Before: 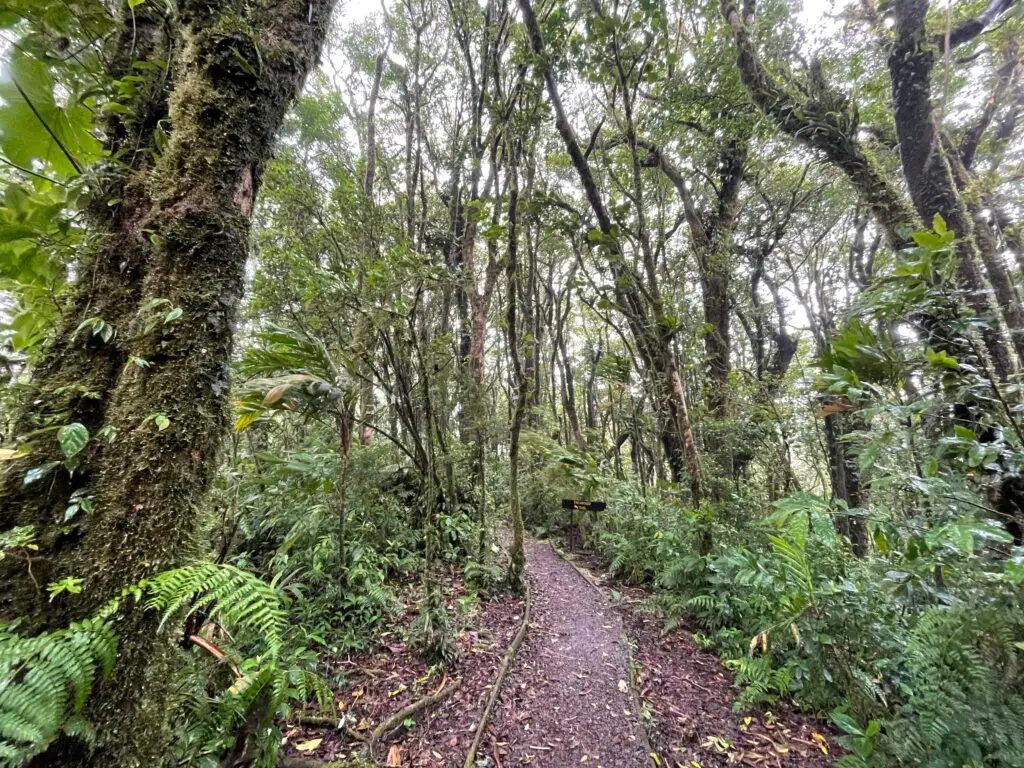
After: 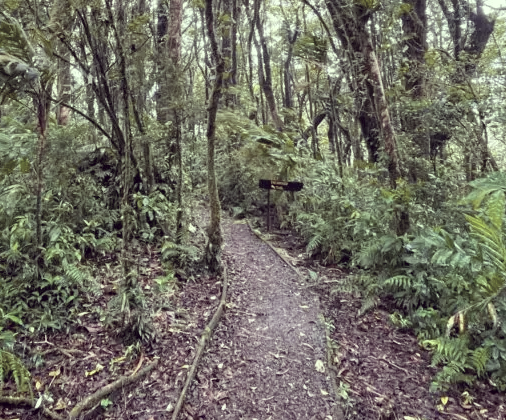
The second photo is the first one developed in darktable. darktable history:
crop: left 29.672%, top 41.786%, right 20.851%, bottom 3.487%
color correction: highlights a* -20.17, highlights b* 20.27, shadows a* 20.03, shadows b* -20.46, saturation 0.43
color balance rgb: perceptual saturation grading › global saturation 40%, global vibrance 15%
